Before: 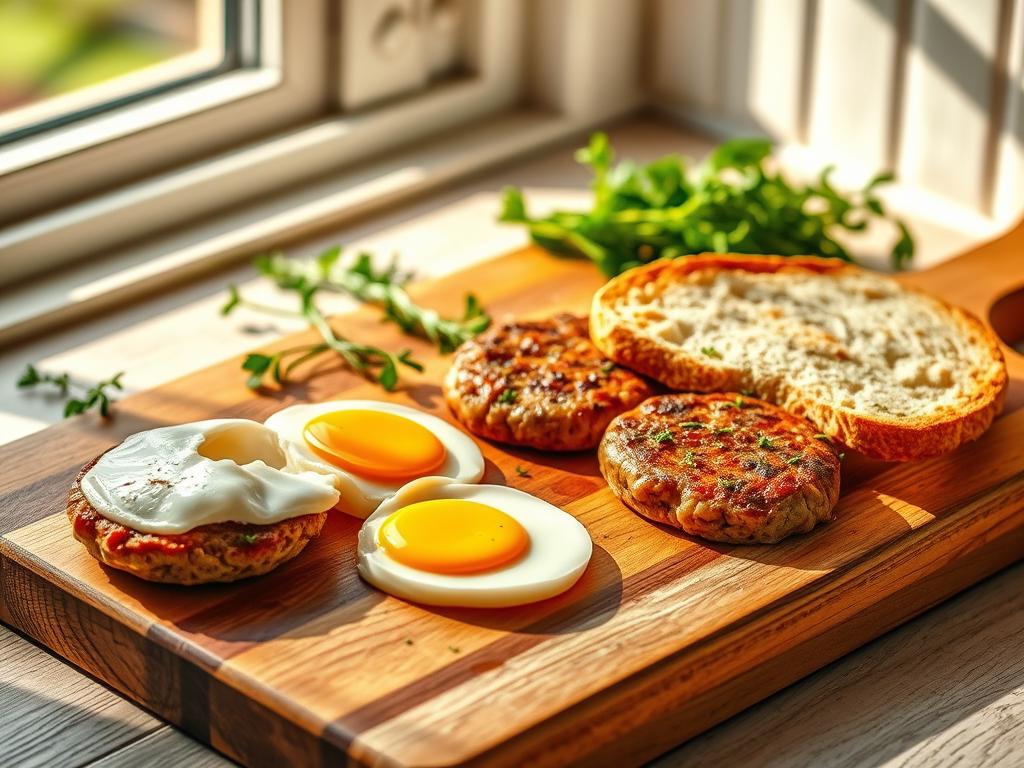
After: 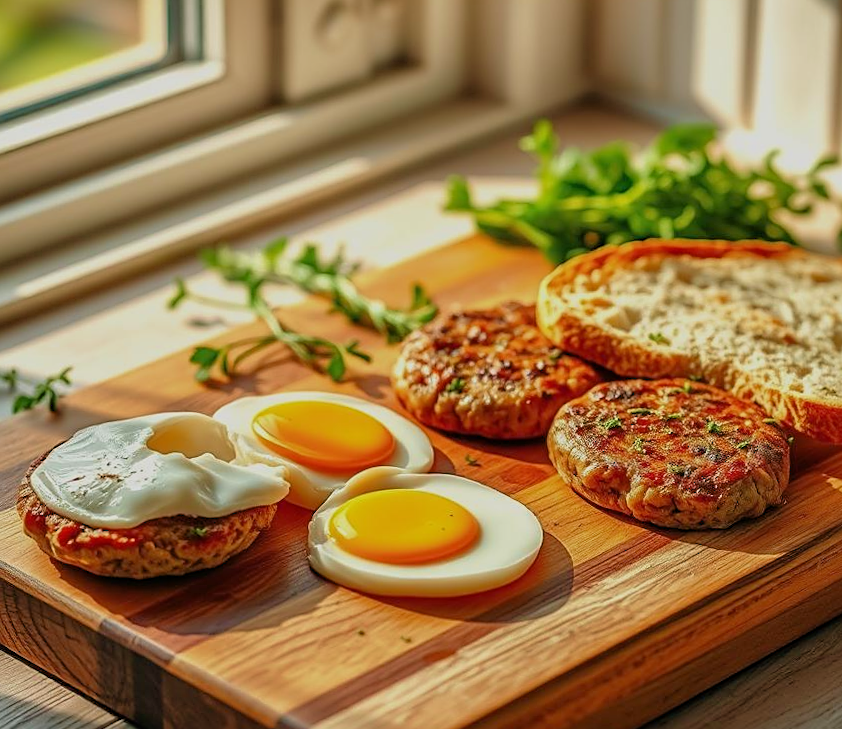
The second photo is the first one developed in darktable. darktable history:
filmic rgb: black relative exposure -11.33 EV, white relative exposure 3.25 EV, hardness 6.84
crop and rotate: angle 0.878°, left 4.245%, top 0.516%, right 11.837%, bottom 2.535%
tone equalizer: -8 EV 0.268 EV, -7 EV 0.378 EV, -6 EV 0.38 EV, -5 EV 0.227 EV, -3 EV -0.283 EV, -2 EV -0.416 EV, -1 EV -0.427 EV, +0 EV -0.273 EV, edges refinement/feathering 500, mask exposure compensation -1.57 EV, preserve details no
sharpen: on, module defaults
velvia: strength 29.65%
